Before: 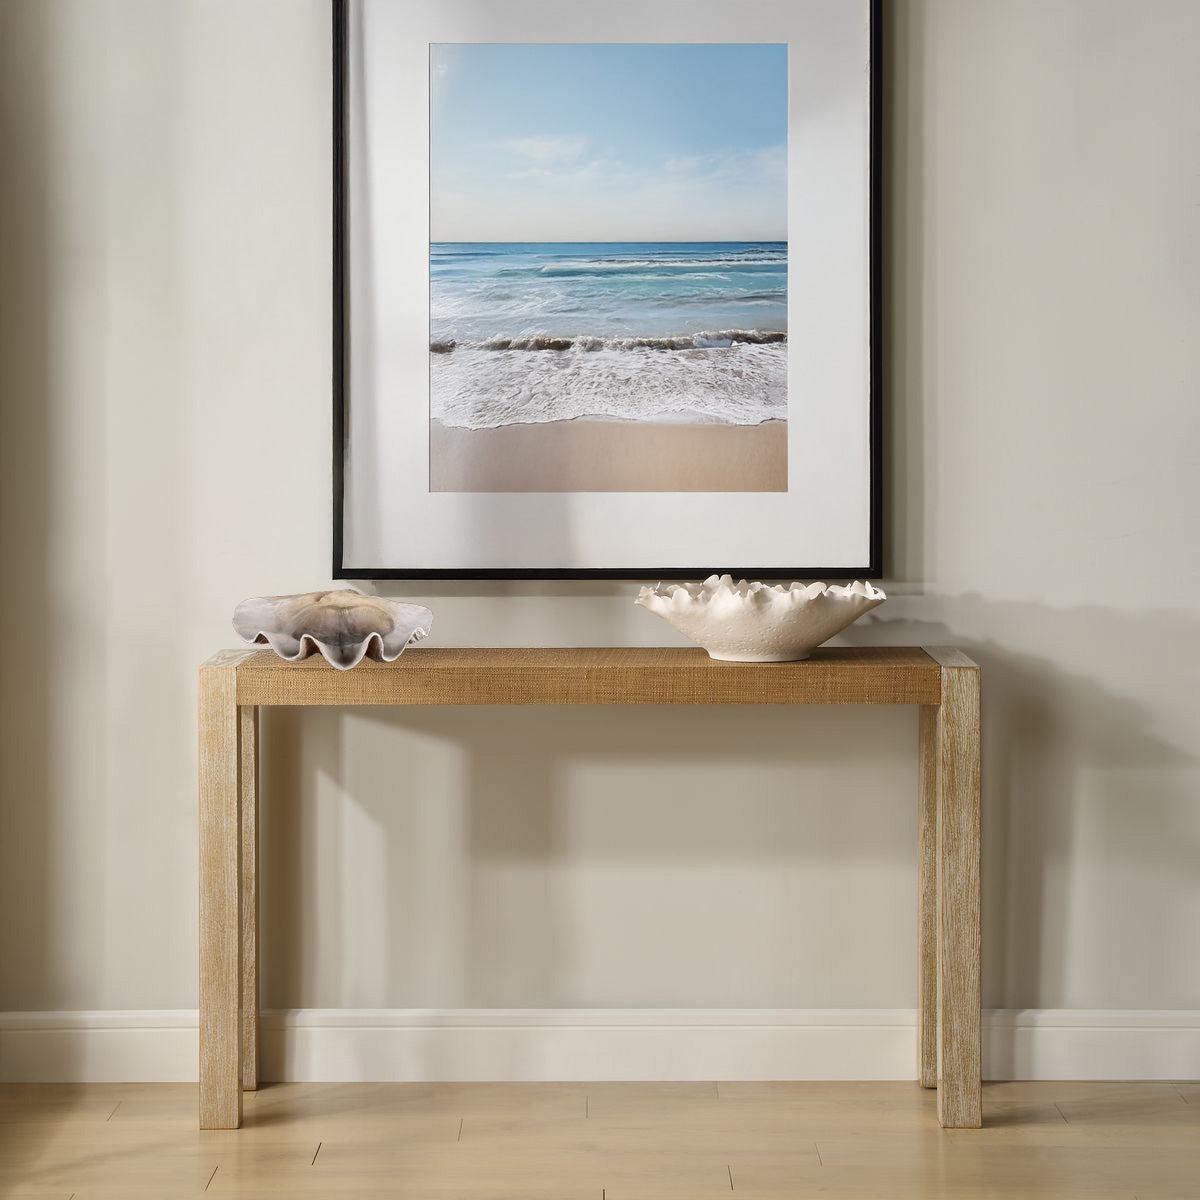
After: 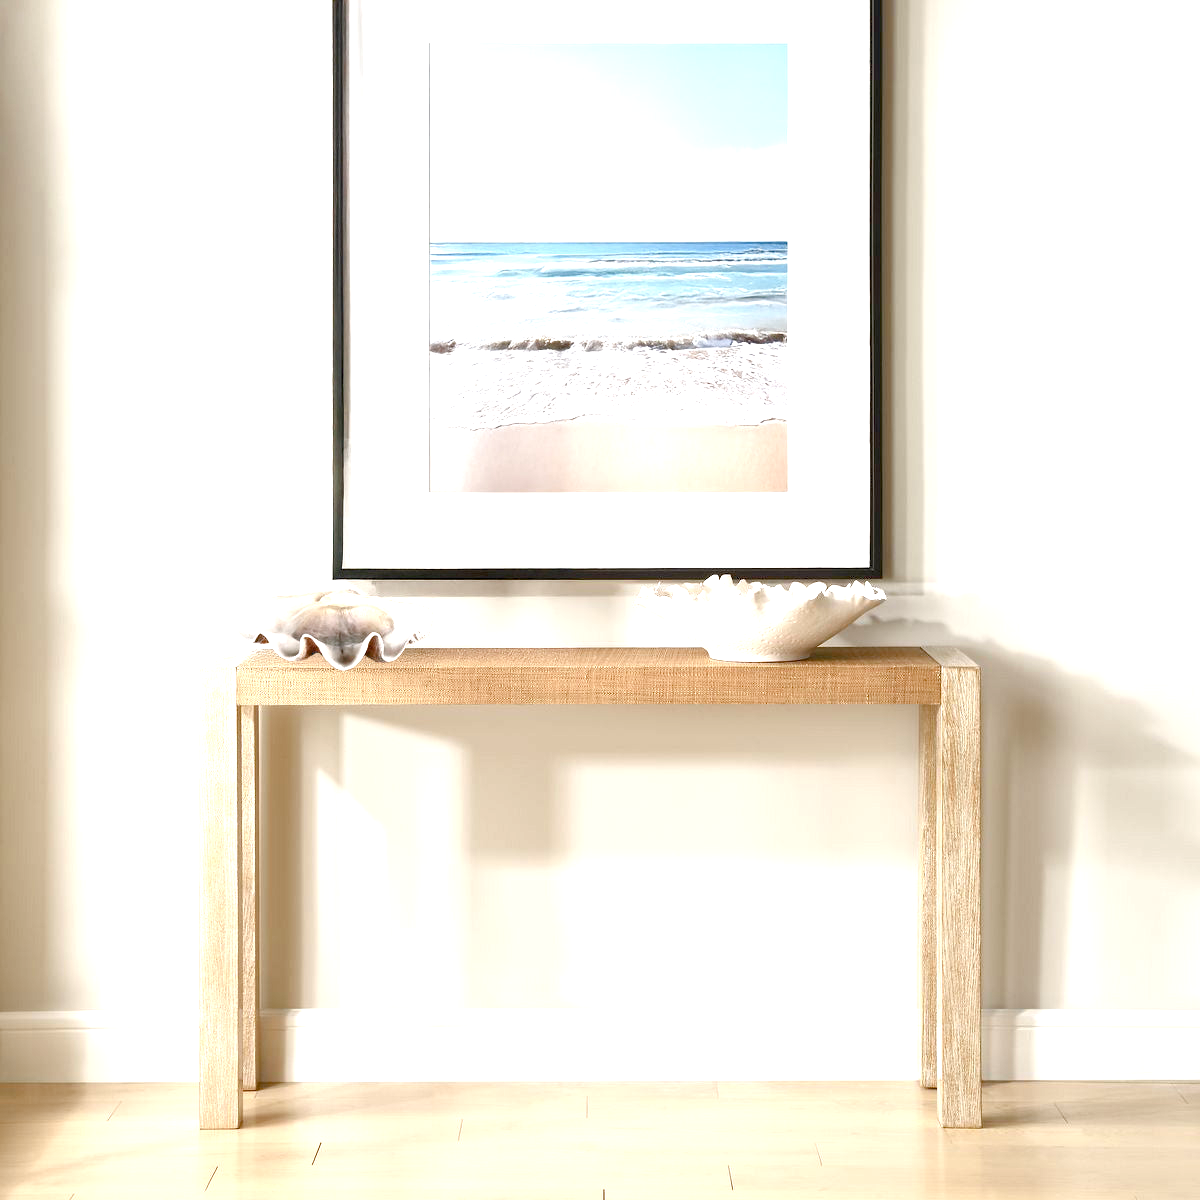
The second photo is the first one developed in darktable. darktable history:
exposure: black level correction 0.001, exposure 1.735 EV, compensate highlight preservation false
color balance rgb: shadows lift › chroma 1%, shadows lift › hue 113°, highlights gain › chroma 0.2%, highlights gain › hue 333°, perceptual saturation grading › global saturation 20%, perceptual saturation grading › highlights -50%, perceptual saturation grading › shadows 25%, contrast -10%
